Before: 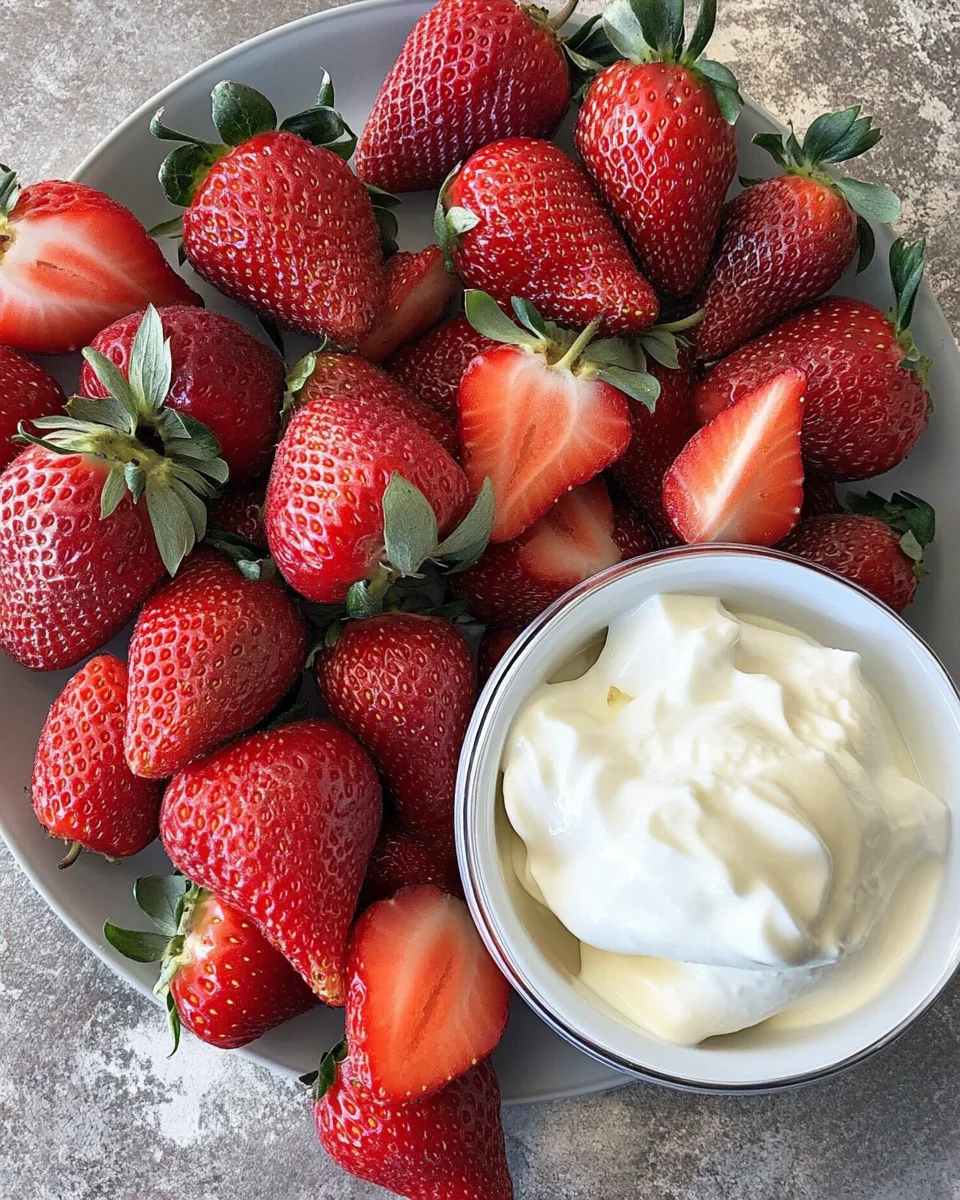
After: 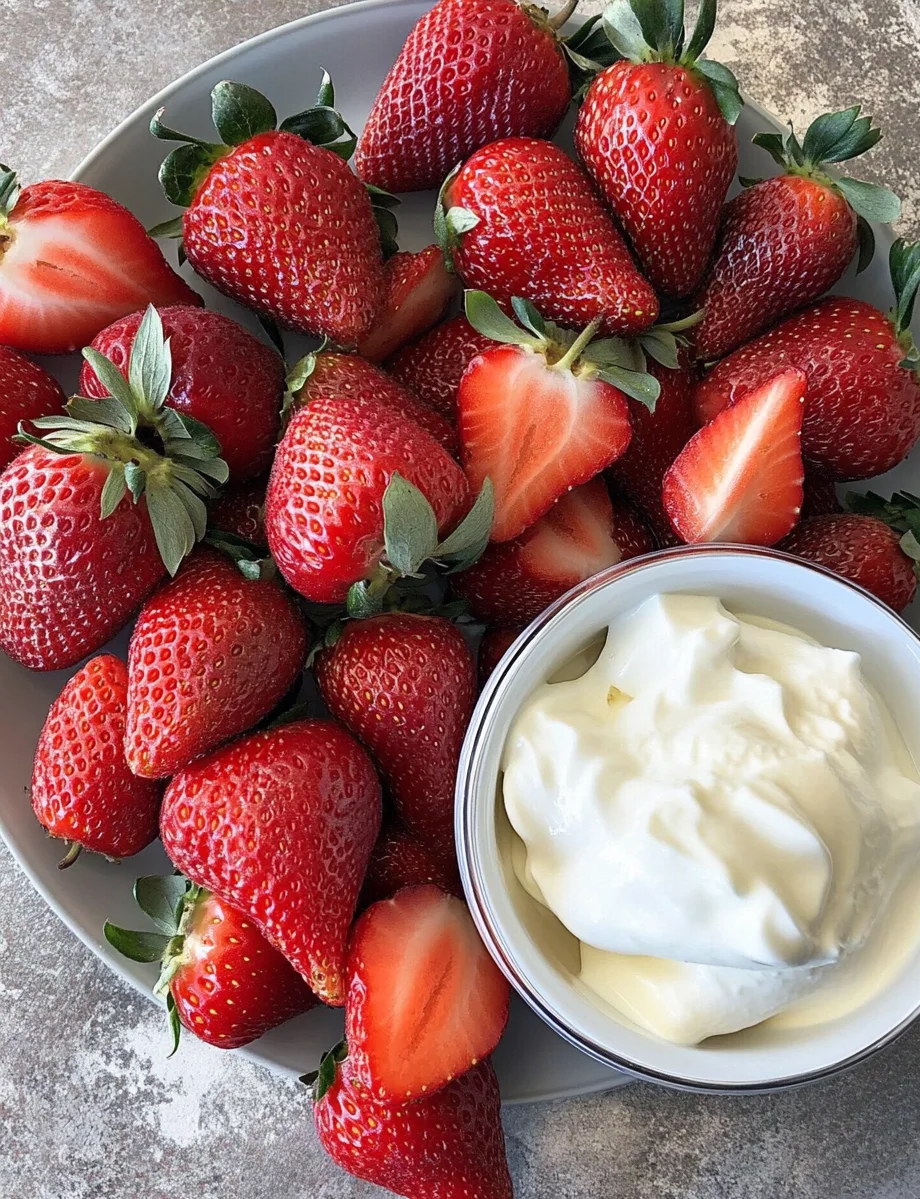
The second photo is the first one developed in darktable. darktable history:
tone equalizer: on, module defaults
crop: right 4.126%, bottom 0.031%
